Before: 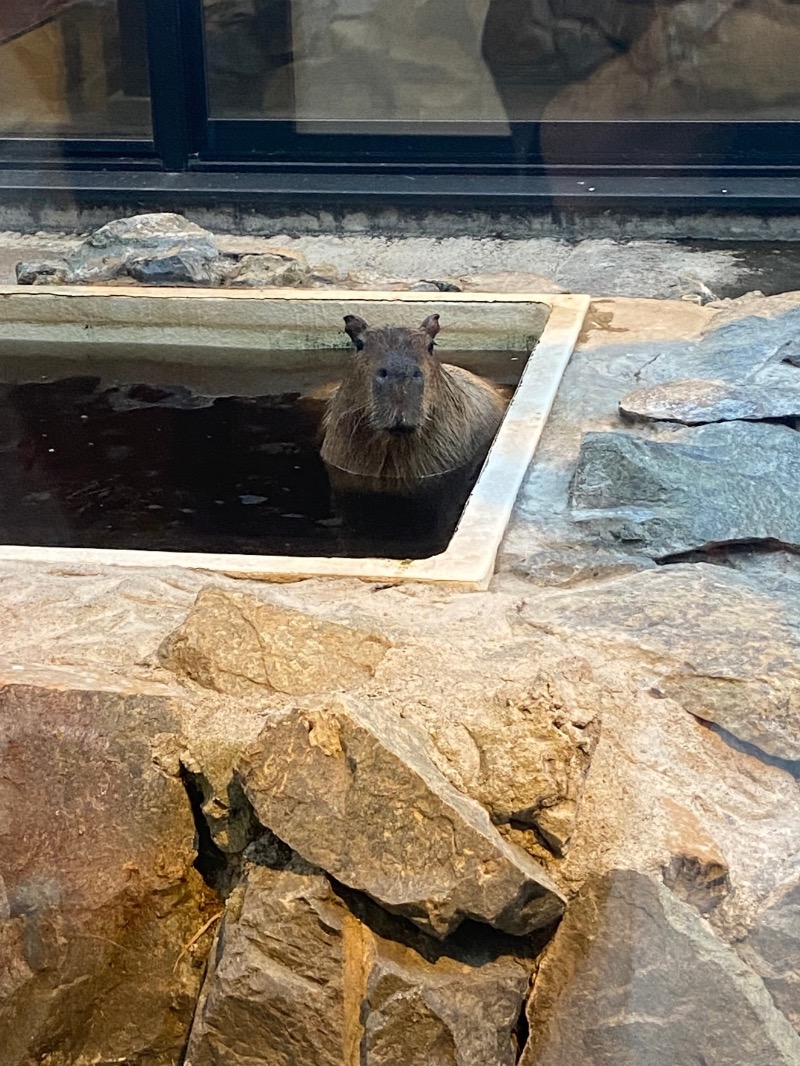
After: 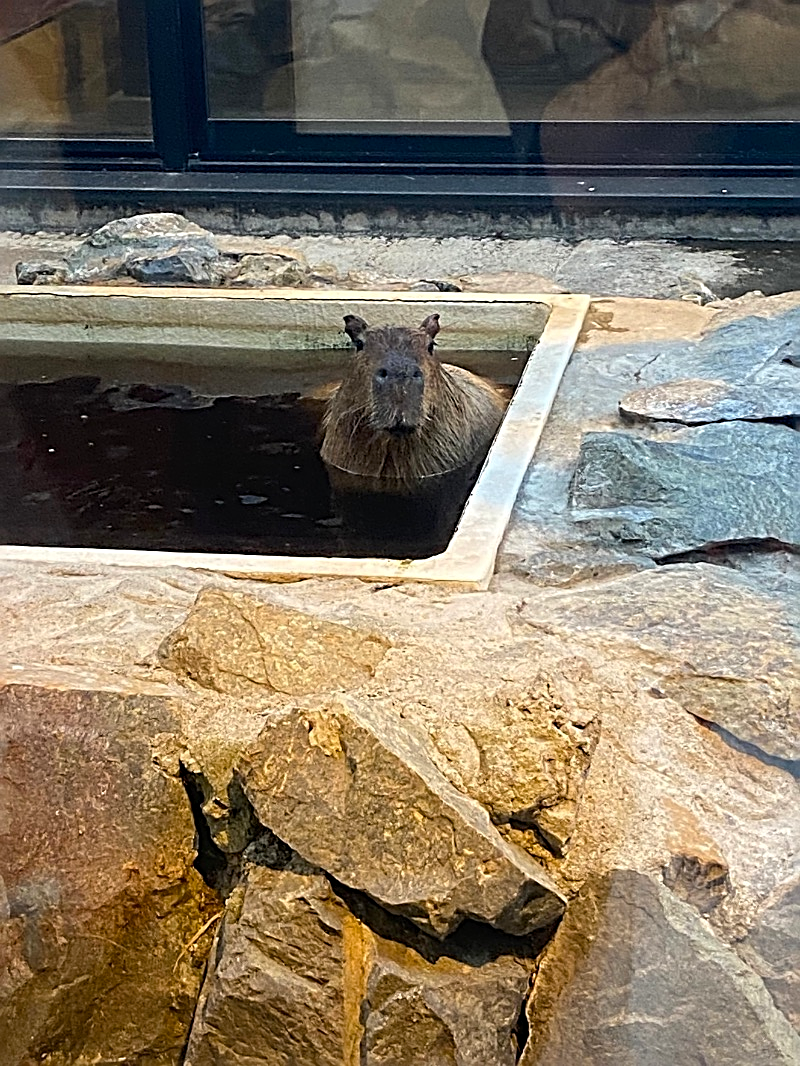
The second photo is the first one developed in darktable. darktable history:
color balance rgb: perceptual saturation grading › global saturation 16.364%
sharpen: radius 2.636, amount 0.658
